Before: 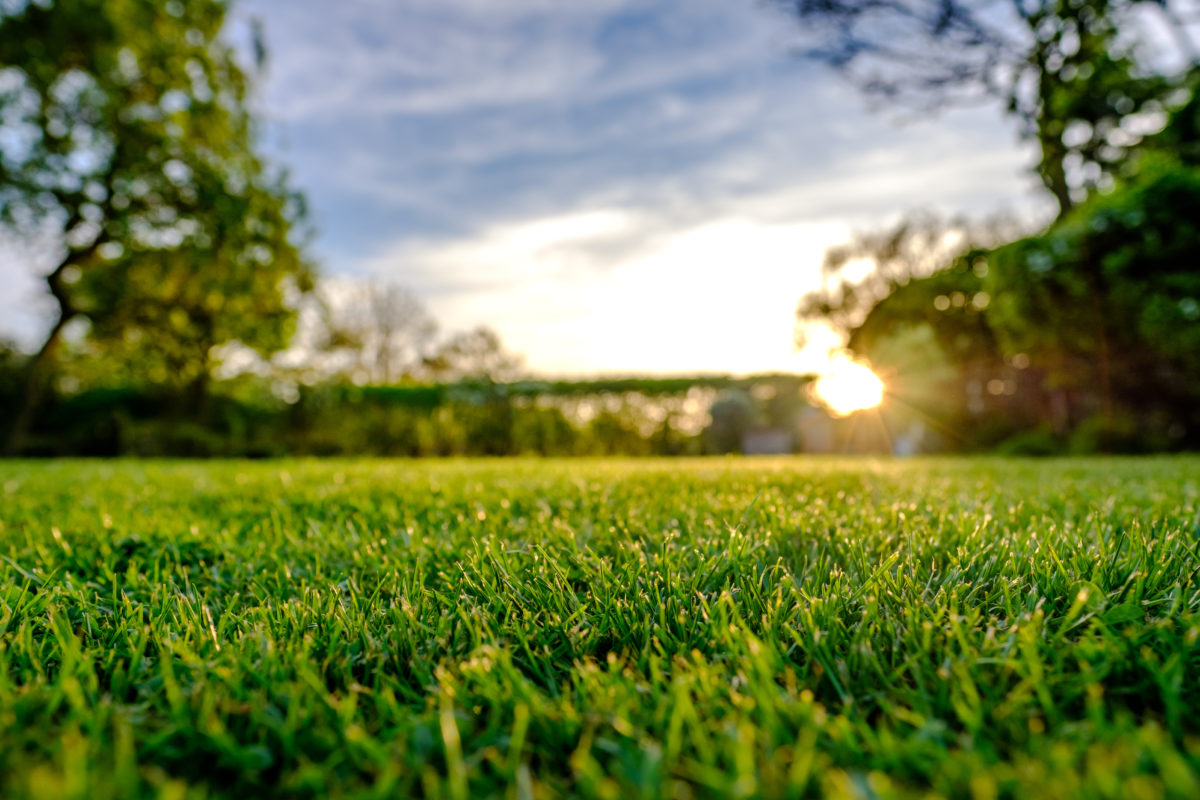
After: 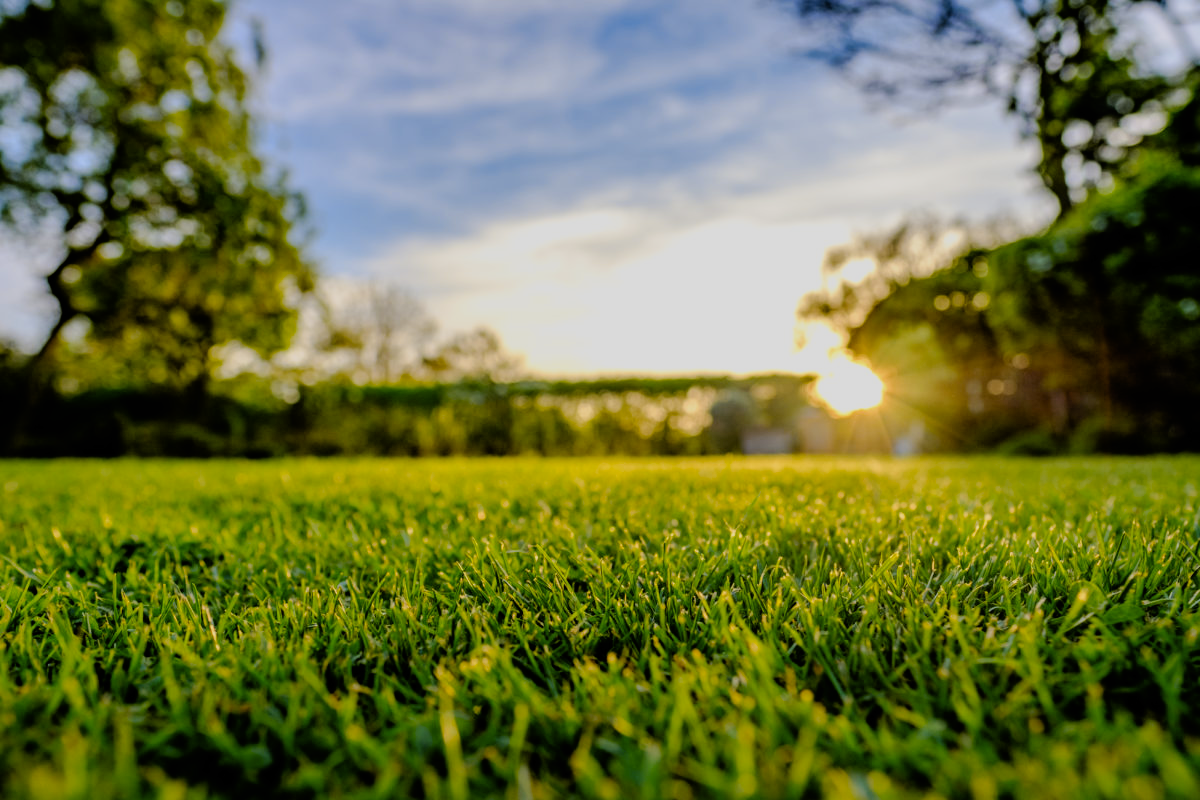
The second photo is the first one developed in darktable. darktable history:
color contrast: green-magenta contrast 0.85, blue-yellow contrast 1.25, unbound 0
filmic rgb: black relative exposure -7.92 EV, white relative exposure 4.13 EV, threshold 3 EV, hardness 4.02, latitude 51.22%, contrast 1.013, shadows ↔ highlights balance 5.35%, color science v5 (2021), contrast in shadows safe, contrast in highlights safe, enable highlight reconstruction true
